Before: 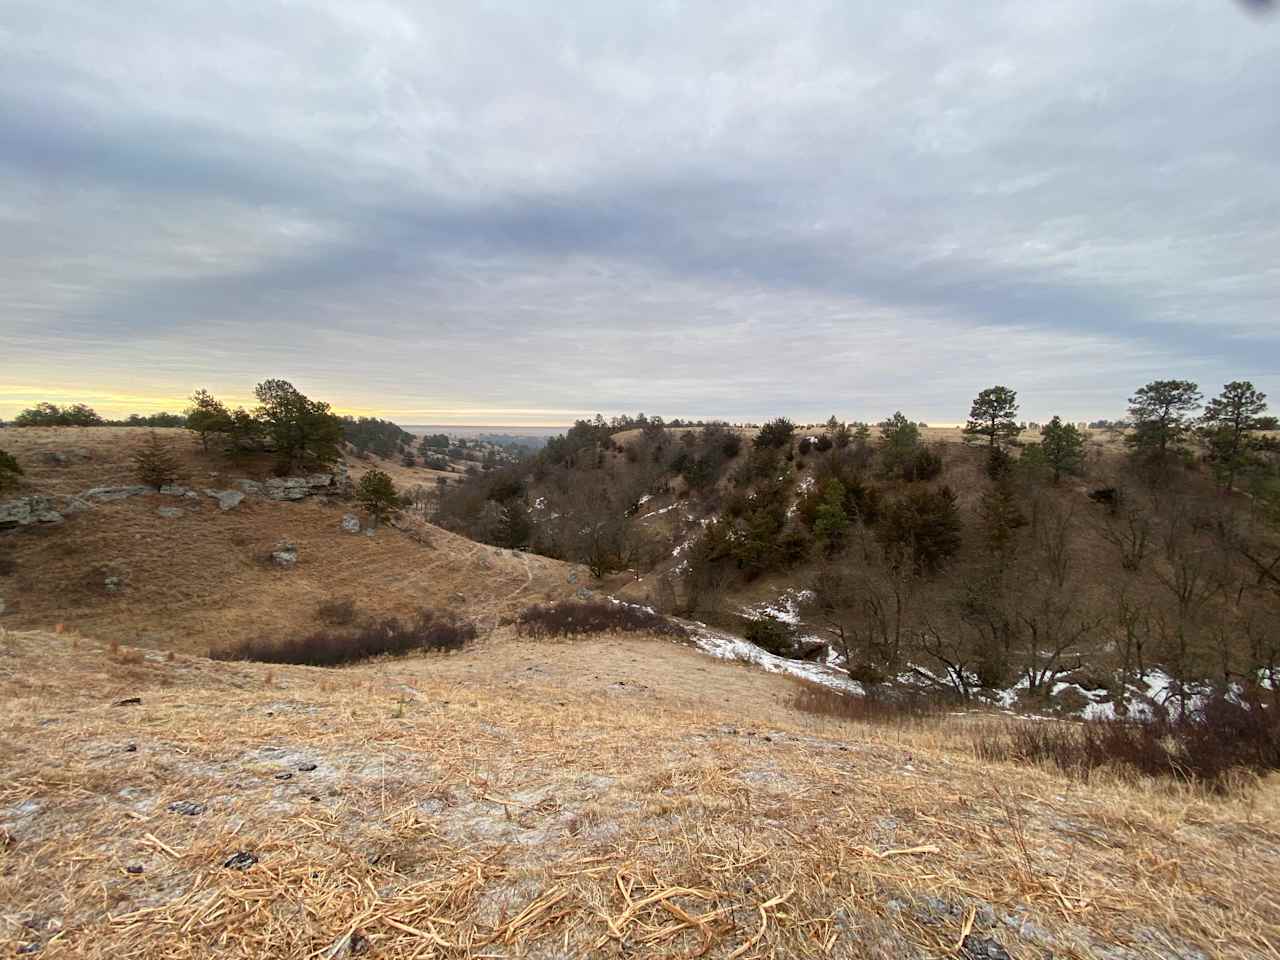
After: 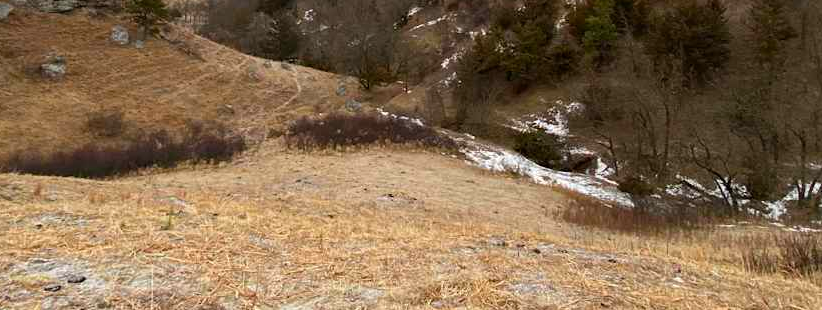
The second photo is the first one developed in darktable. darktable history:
color balance rgb: linear chroma grading › global chroma 14.345%, perceptual saturation grading › global saturation -0.022%, global vibrance 14.328%
tone equalizer: edges refinement/feathering 500, mask exposure compensation -1.57 EV, preserve details no
crop: left 18.07%, top 50.899%, right 17.663%, bottom 16.803%
